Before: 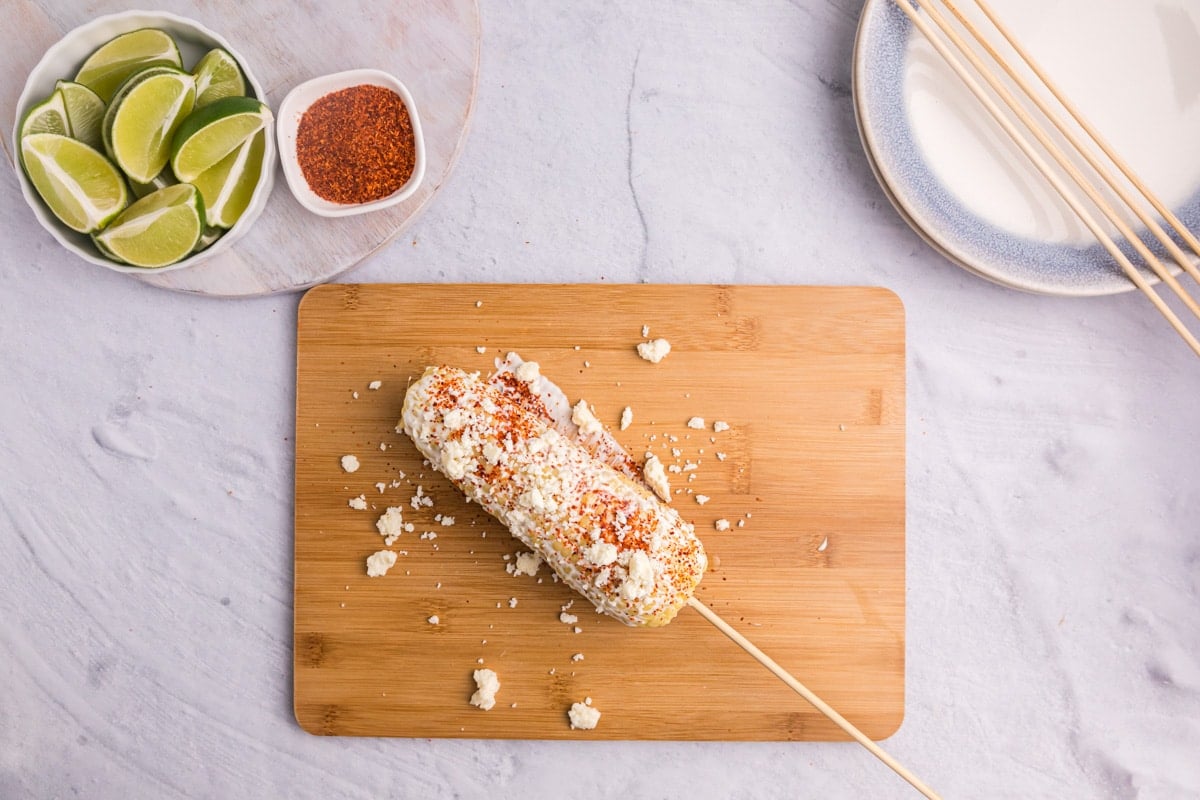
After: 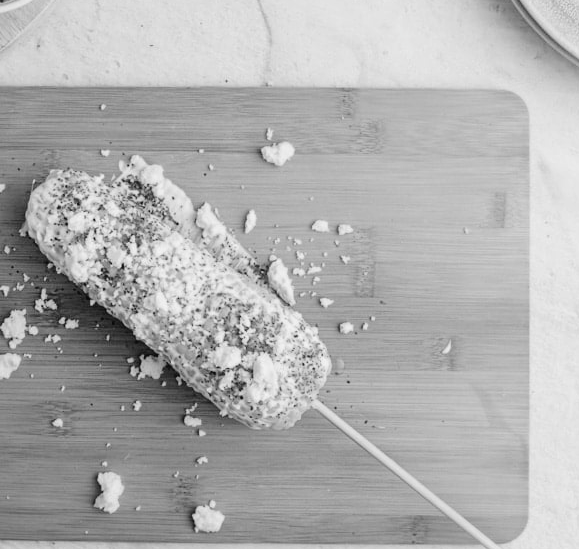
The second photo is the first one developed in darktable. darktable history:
tone curve: curves: ch0 [(0, 0) (0.003, 0.001) (0.011, 0.004) (0.025, 0.013) (0.044, 0.022) (0.069, 0.035) (0.1, 0.053) (0.136, 0.088) (0.177, 0.149) (0.224, 0.213) (0.277, 0.293) (0.335, 0.381) (0.399, 0.463) (0.468, 0.546) (0.543, 0.616) (0.623, 0.693) (0.709, 0.766) (0.801, 0.843) (0.898, 0.921) (1, 1)], preserve colors none
color calibration: output gray [0.253, 0.26, 0.487, 0], gray › normalize channels true, illuminant same as pipeline (D50), adaptation XYZ, x 0.346, y 0.359, gamut compression 0
crop: left 31.379%, top 24.658%, right 20.326%, bottom 6.628%
